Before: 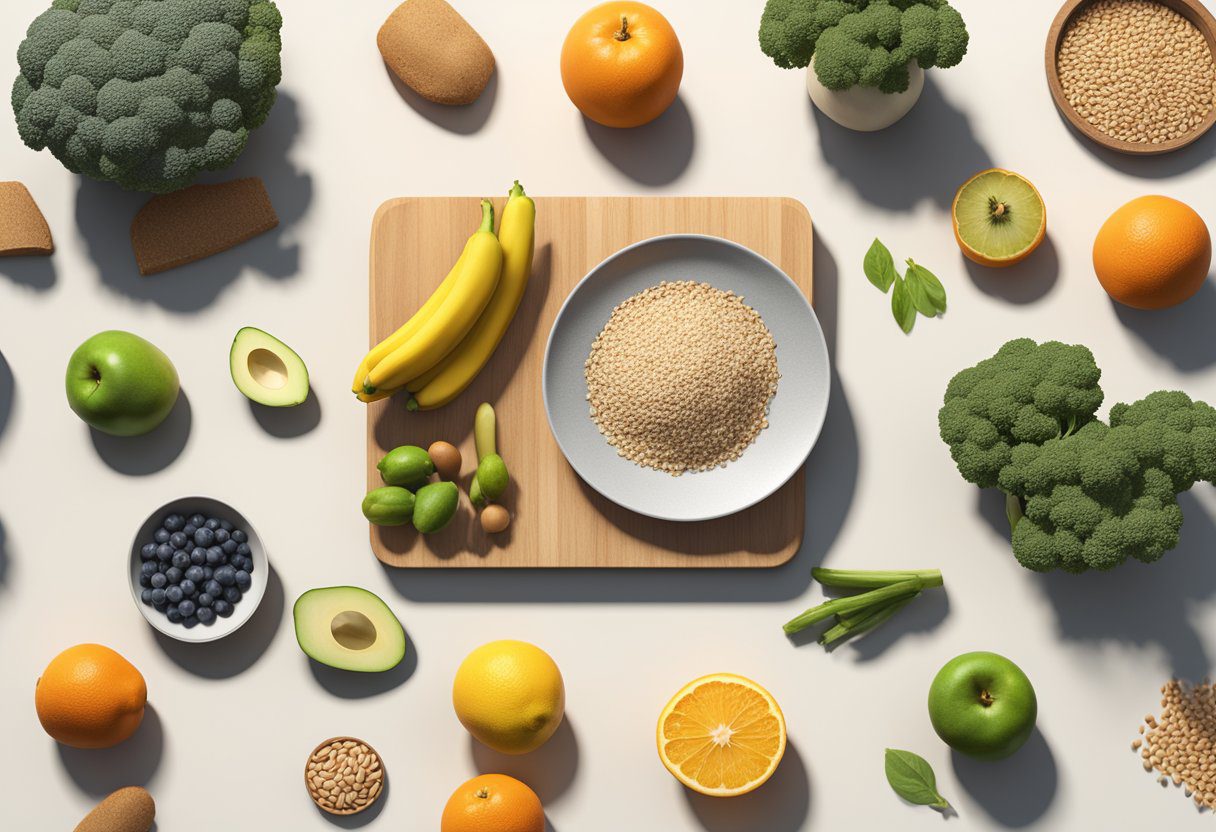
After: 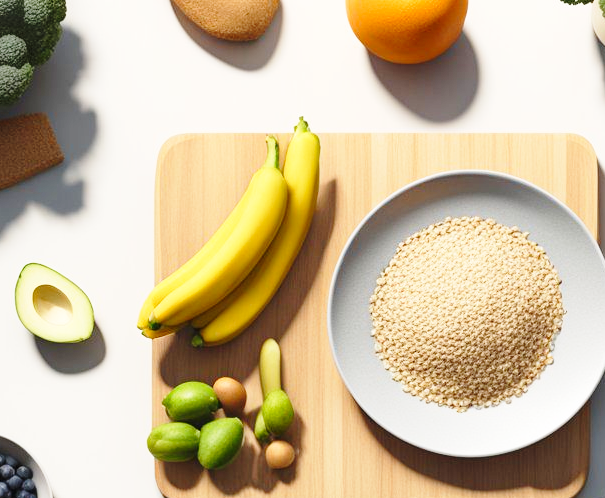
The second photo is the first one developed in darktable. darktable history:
base curve: curves: ch0 [(0, 0) (0.028, 0.03) (0.121, 0.232) (0.46, 0.748) (0.859, 0.968) (1, 1)], preserve colors none
crop: left 17.74%, top 7.806%, right 32.473%, bottom 32.242%
exposure: black level correction 0.001, compensate exposure bias true, compensate highlight preservation false
